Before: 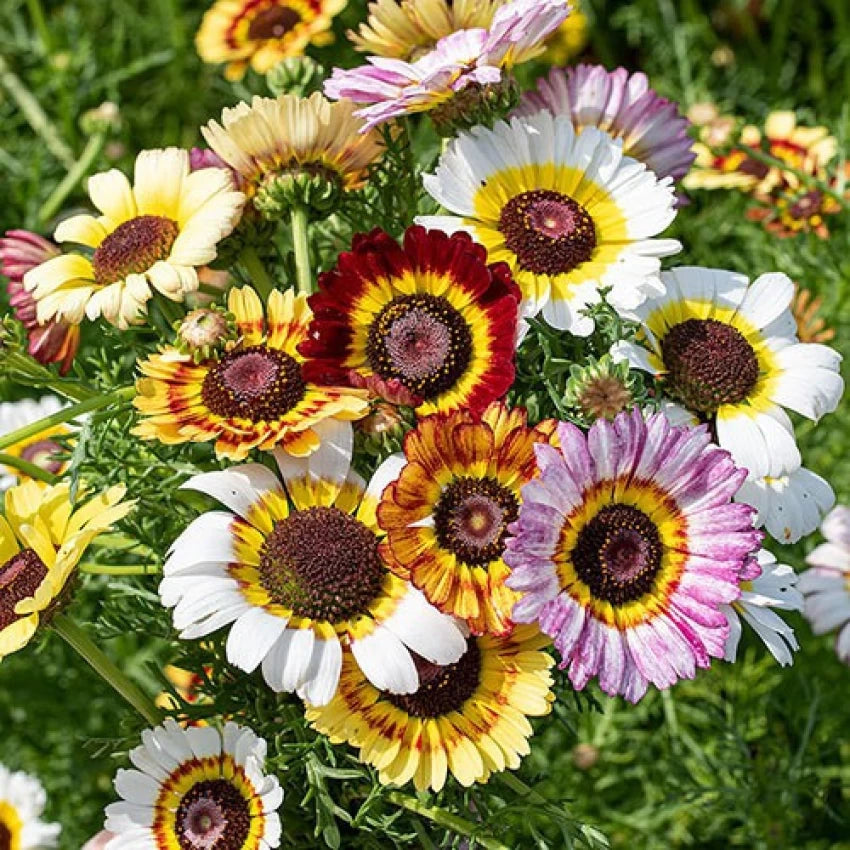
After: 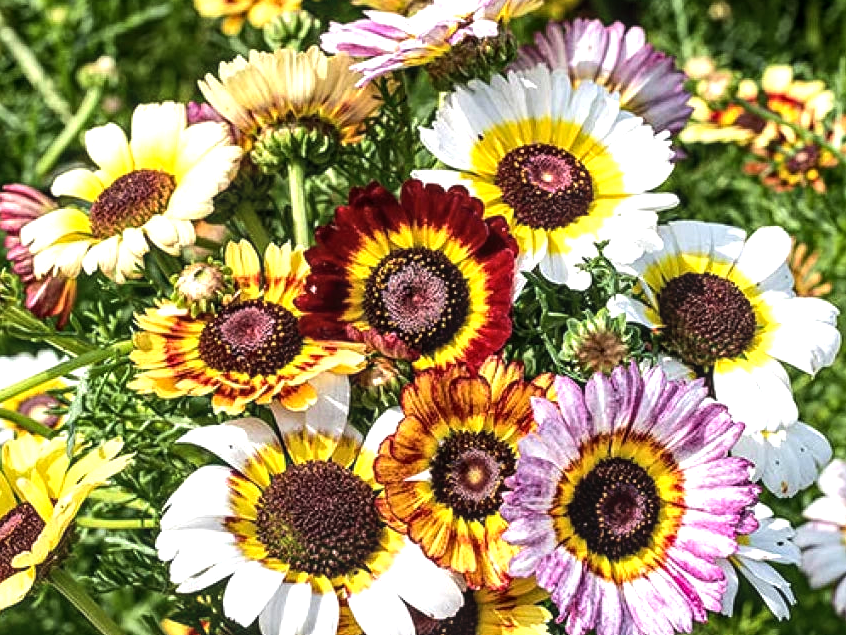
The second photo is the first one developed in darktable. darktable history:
crop: left 0.387%, top 5.469%, bottom 19.809%
local contrast: on, module defaults
tone equalizer: -8 EV -0.75 EV, -7 EV -0.7 EV, -6 EV -0.6 EV, -5 EV -0.4 EV, -3 EV 0.4 EV, -2 EV 0.6 EV, -1 EV 0.7 EV, +0 EV 0.75 EV, edges refinement/feathering 500, mask exposure compensation -1.57 EV, preserve details no
